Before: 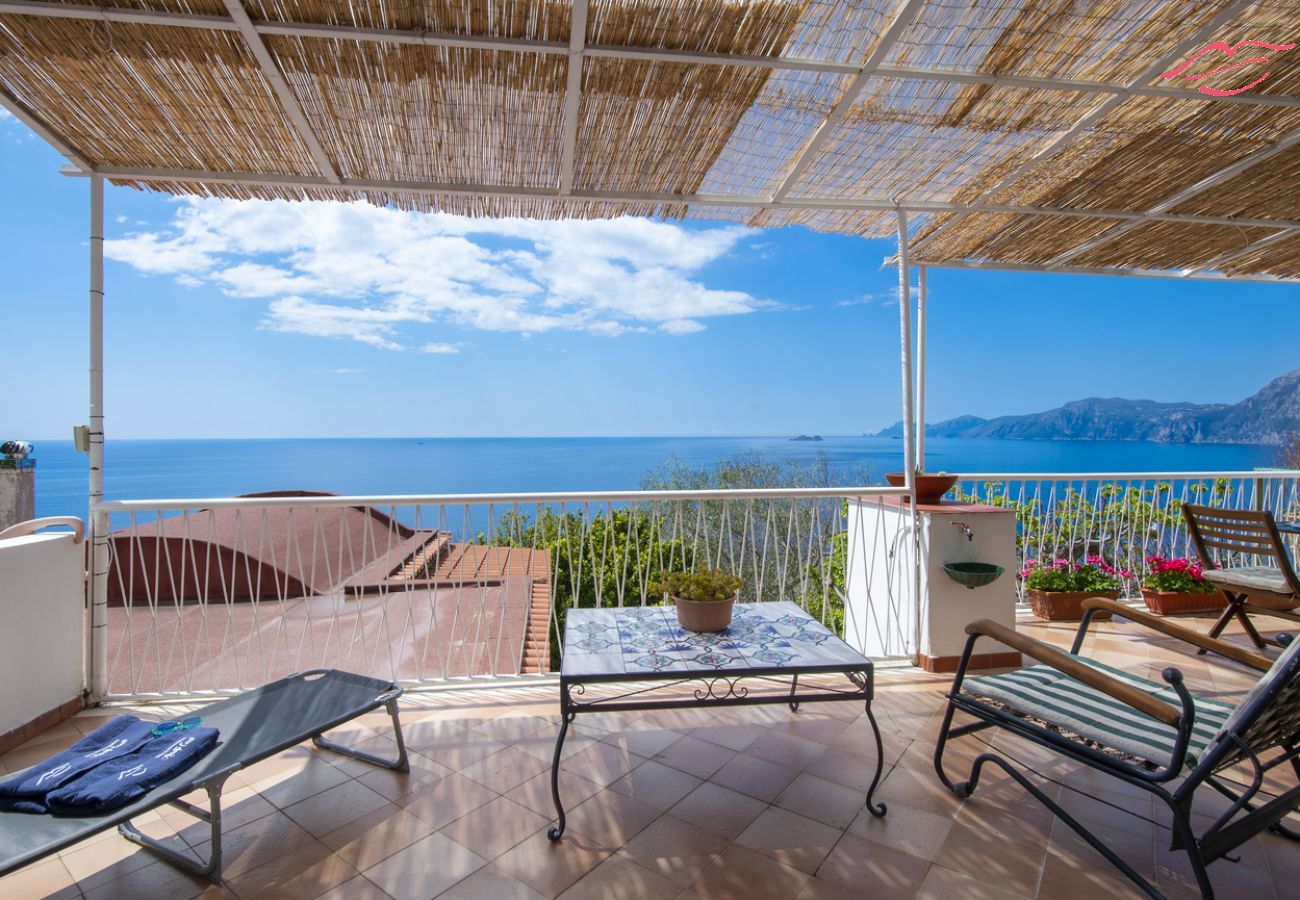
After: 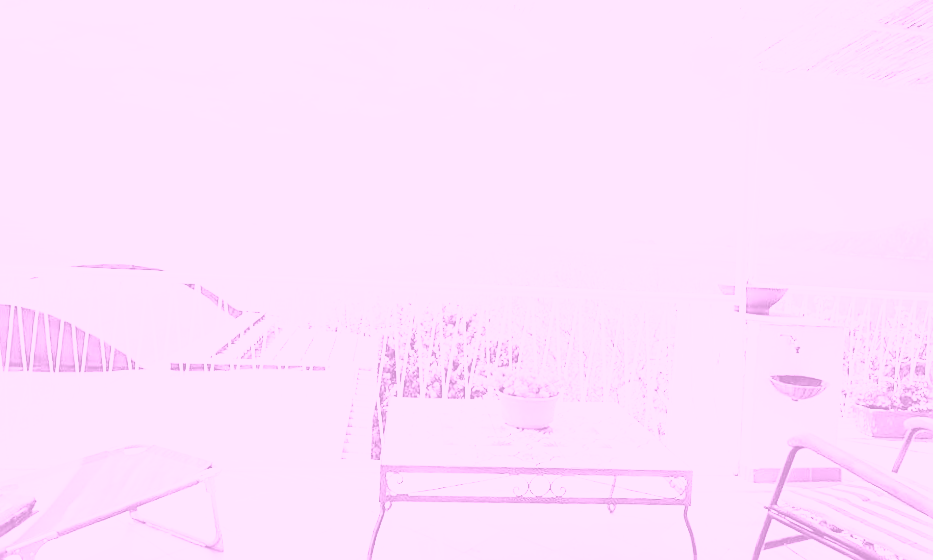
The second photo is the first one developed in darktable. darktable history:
exposure: exposure 1.2 EV, compensate highlight preservation false
sharpen: on, module defaults
velvia: strength 15%
colorize: hue 331.2°, saturation 75%, source mix 30.28%, lightness 70.52%, version 1
crop and rotate: angle -3.37°, left 9.79%, top 20.73%, right 12.42%, bottom 11.82%
contrast brightness saturation: contrast 0.53, brightness 0.47, saturation -1
filmic rgb: black relative exposure -7.65 EV, white relative exposure 4.56 EV, hardness 3.61, color science v6 (2022)
shadows and highlights: shadows -40.15, highlights 62.88, soften with gaussian
